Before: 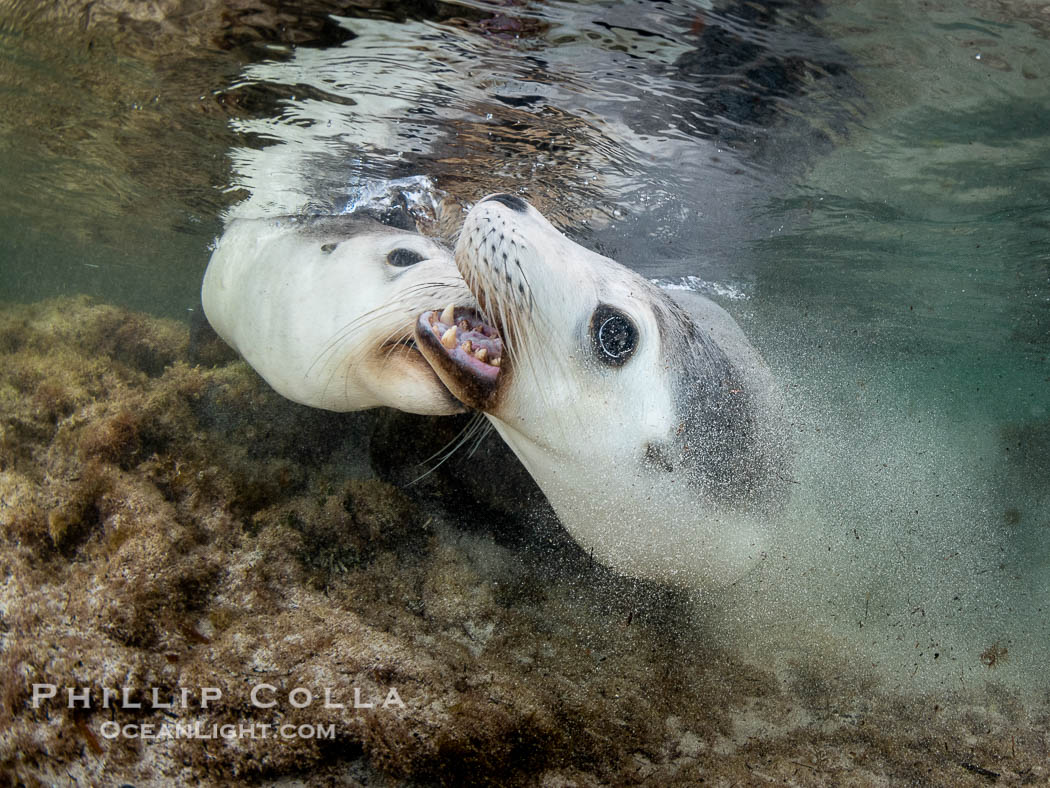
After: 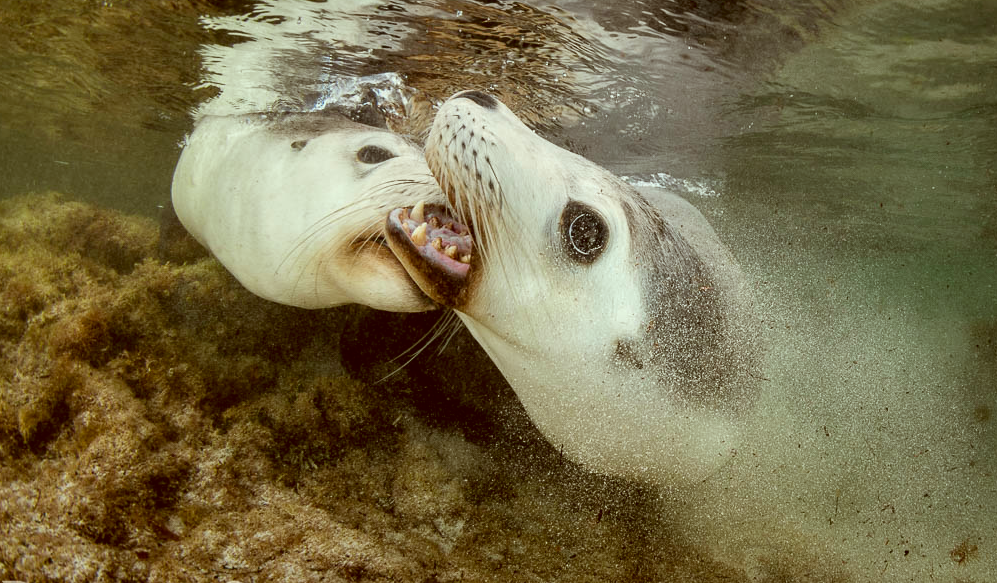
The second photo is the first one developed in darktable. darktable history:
color correction: highlights a* -5.94, highlights b* 9.48, shadows a* 10.12, shadows b* 23.94
crop and rotate: left 2.991%, top 13.302%, right 1.981%, bottom 12.636%
